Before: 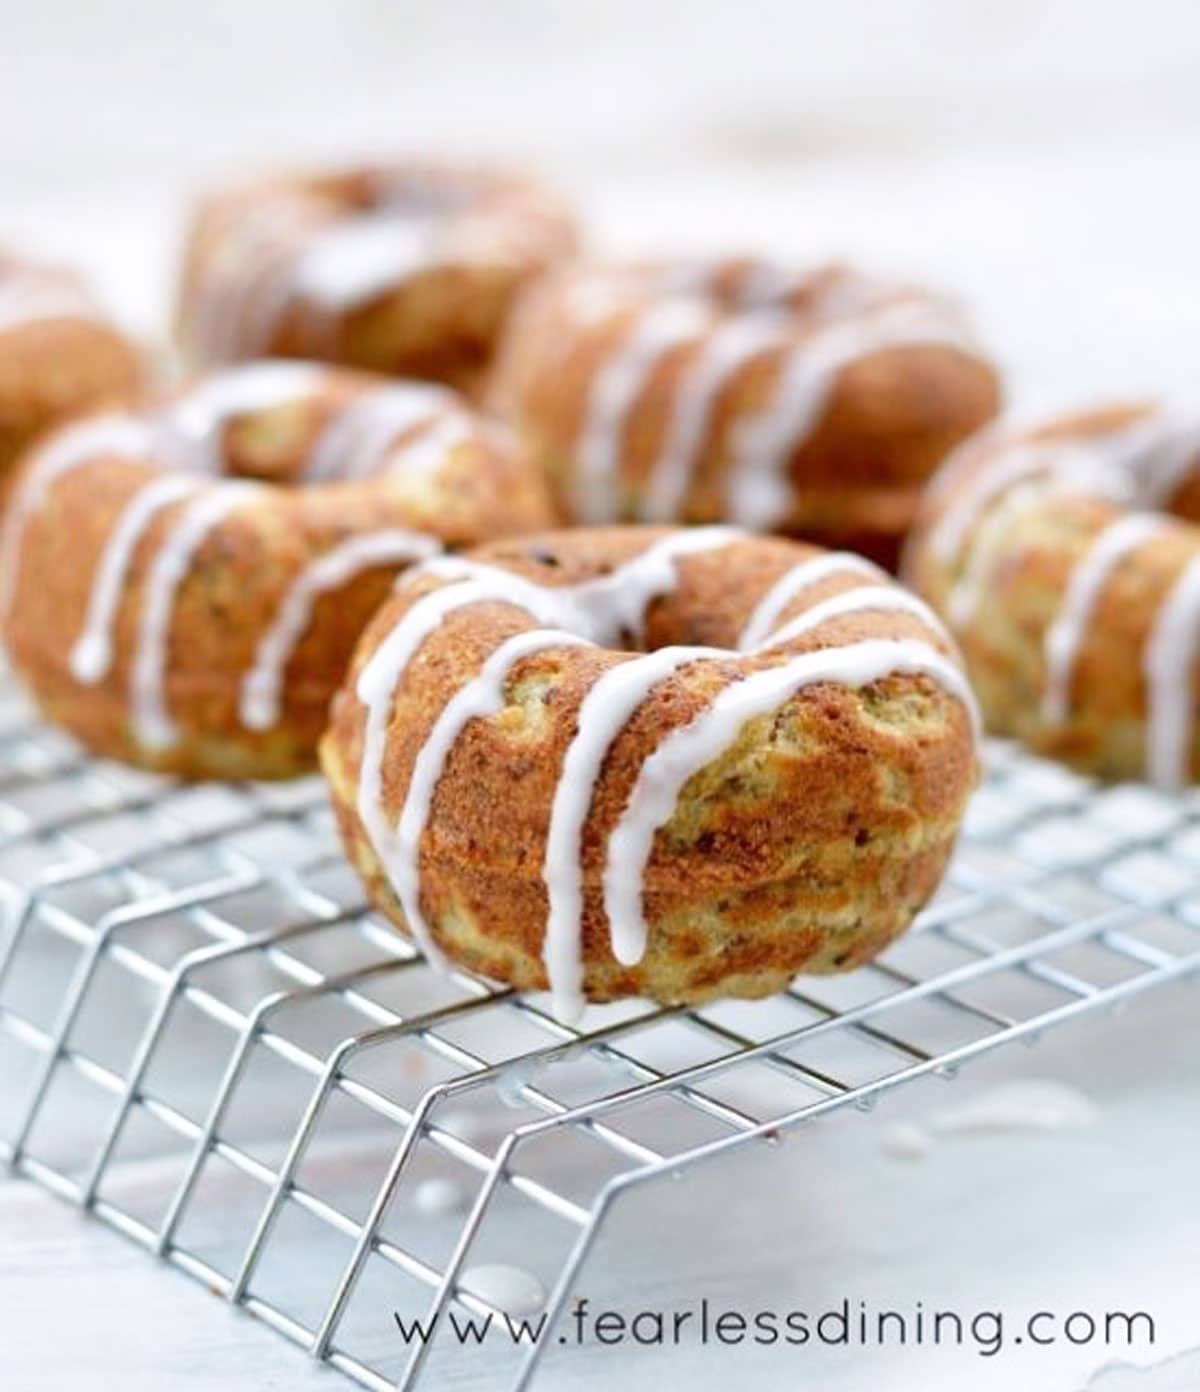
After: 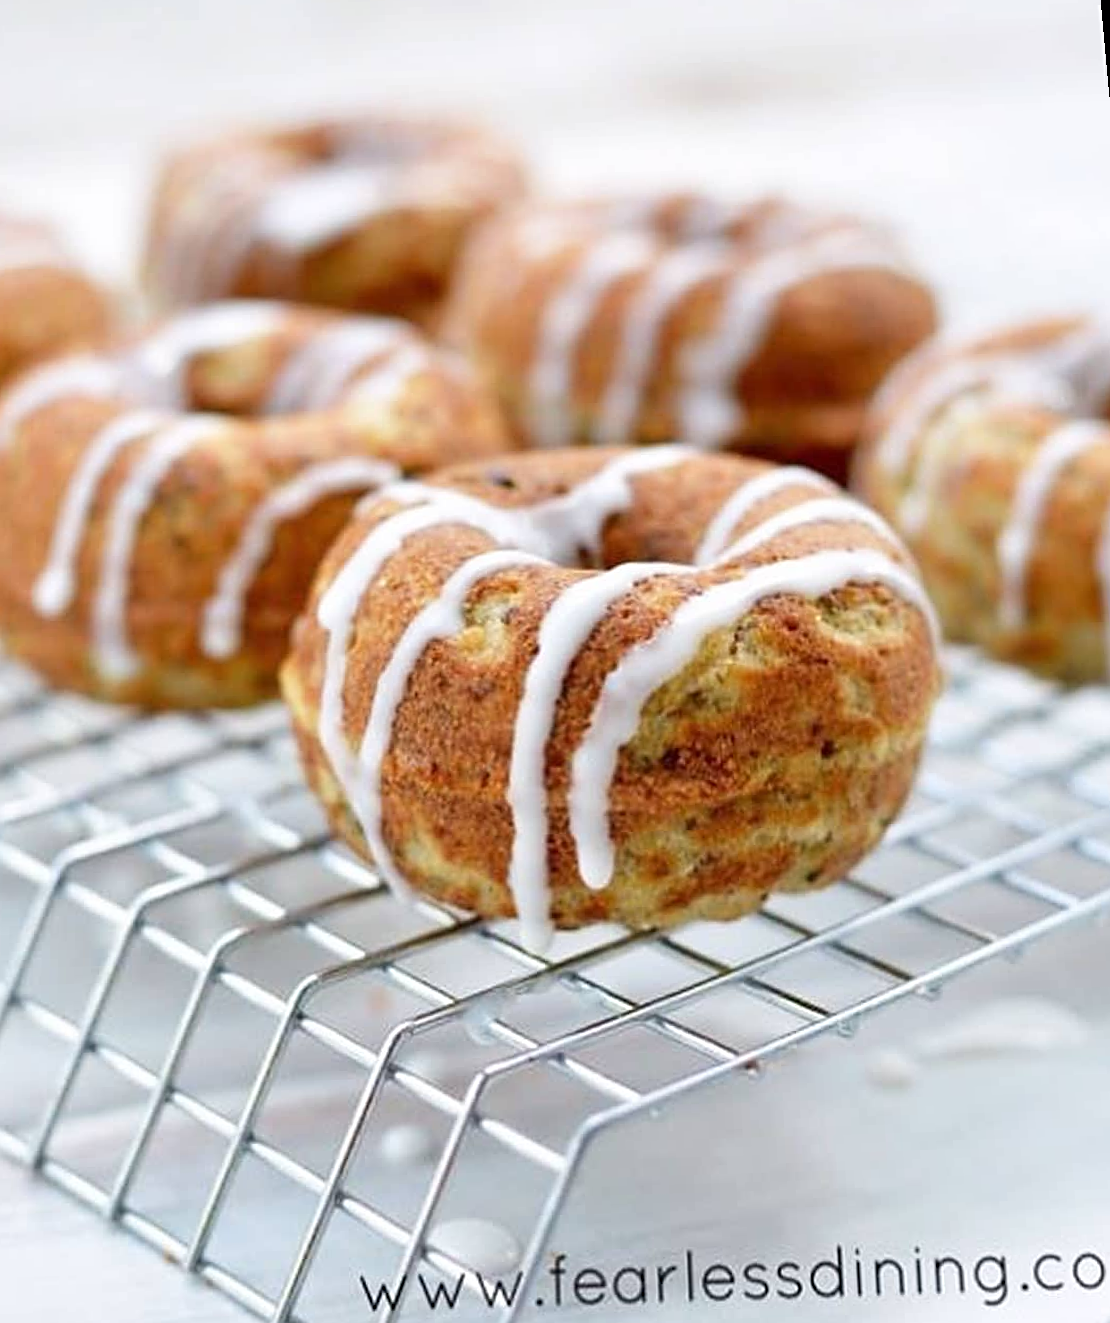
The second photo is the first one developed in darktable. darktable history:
rotate and perspective: rotation -1.68°, lens shift (vertical) -0.146, crop left 0.049, crop right 0.912, crop top 0.032, crop bottom 0.96
sharpen: on, module defaults
